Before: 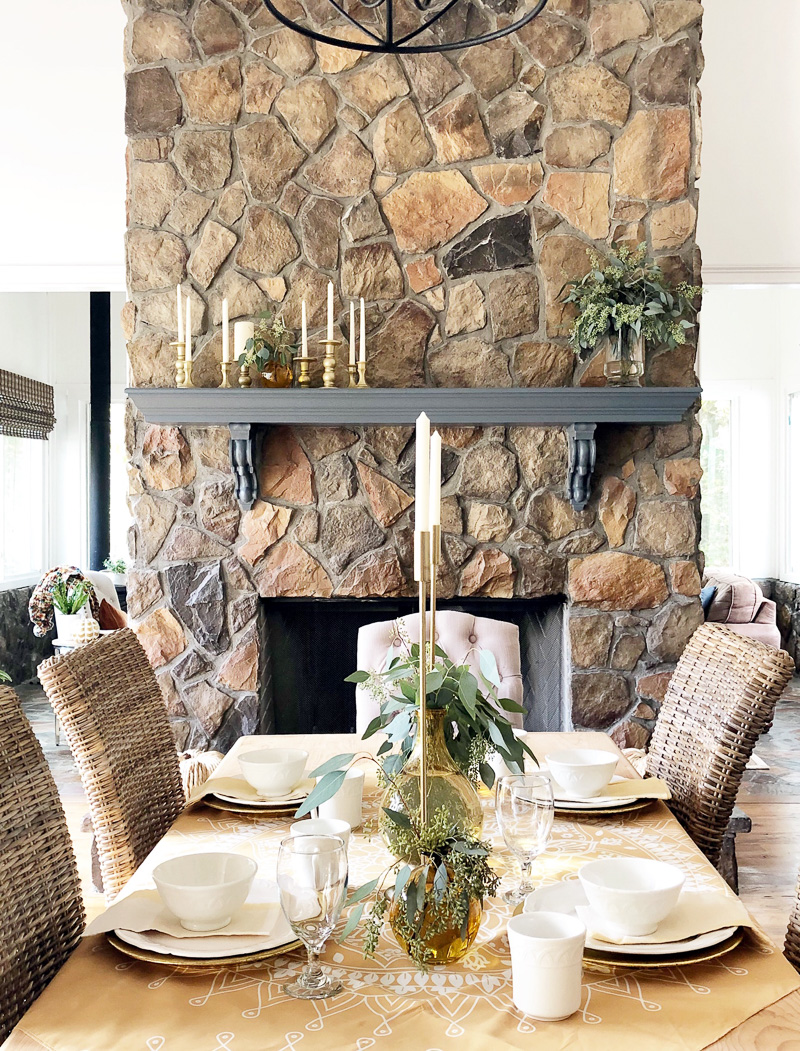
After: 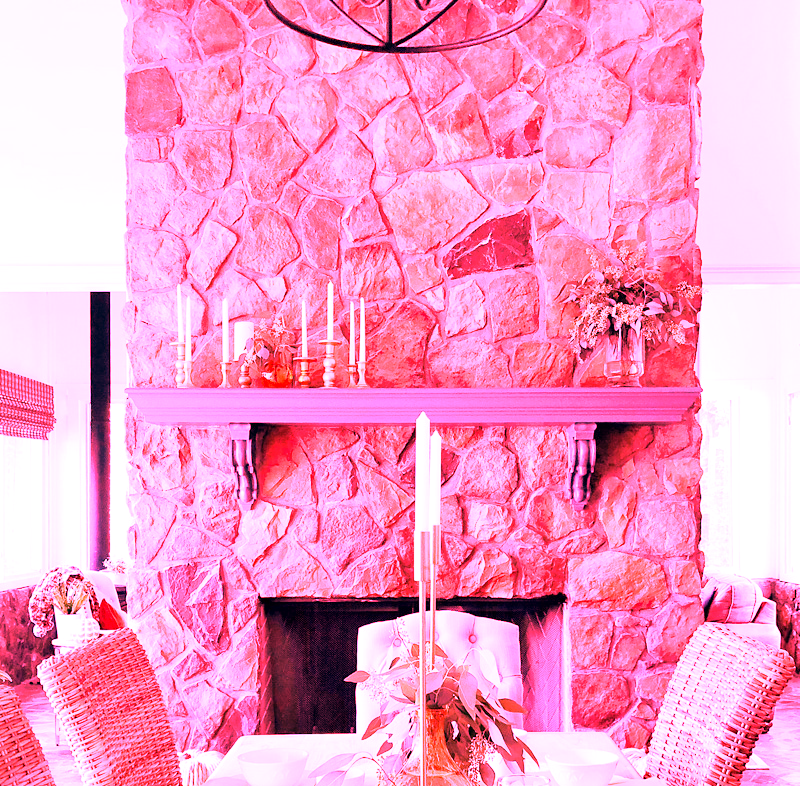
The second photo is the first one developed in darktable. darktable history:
white balance: red 4.26, blue 1.802
crop: bottom 24.967%
tone equalizer: on, module defaults
local contrast: mode bilateral grid, contrast 20, coarseness 50, detail 132%, midtone range 0.2
